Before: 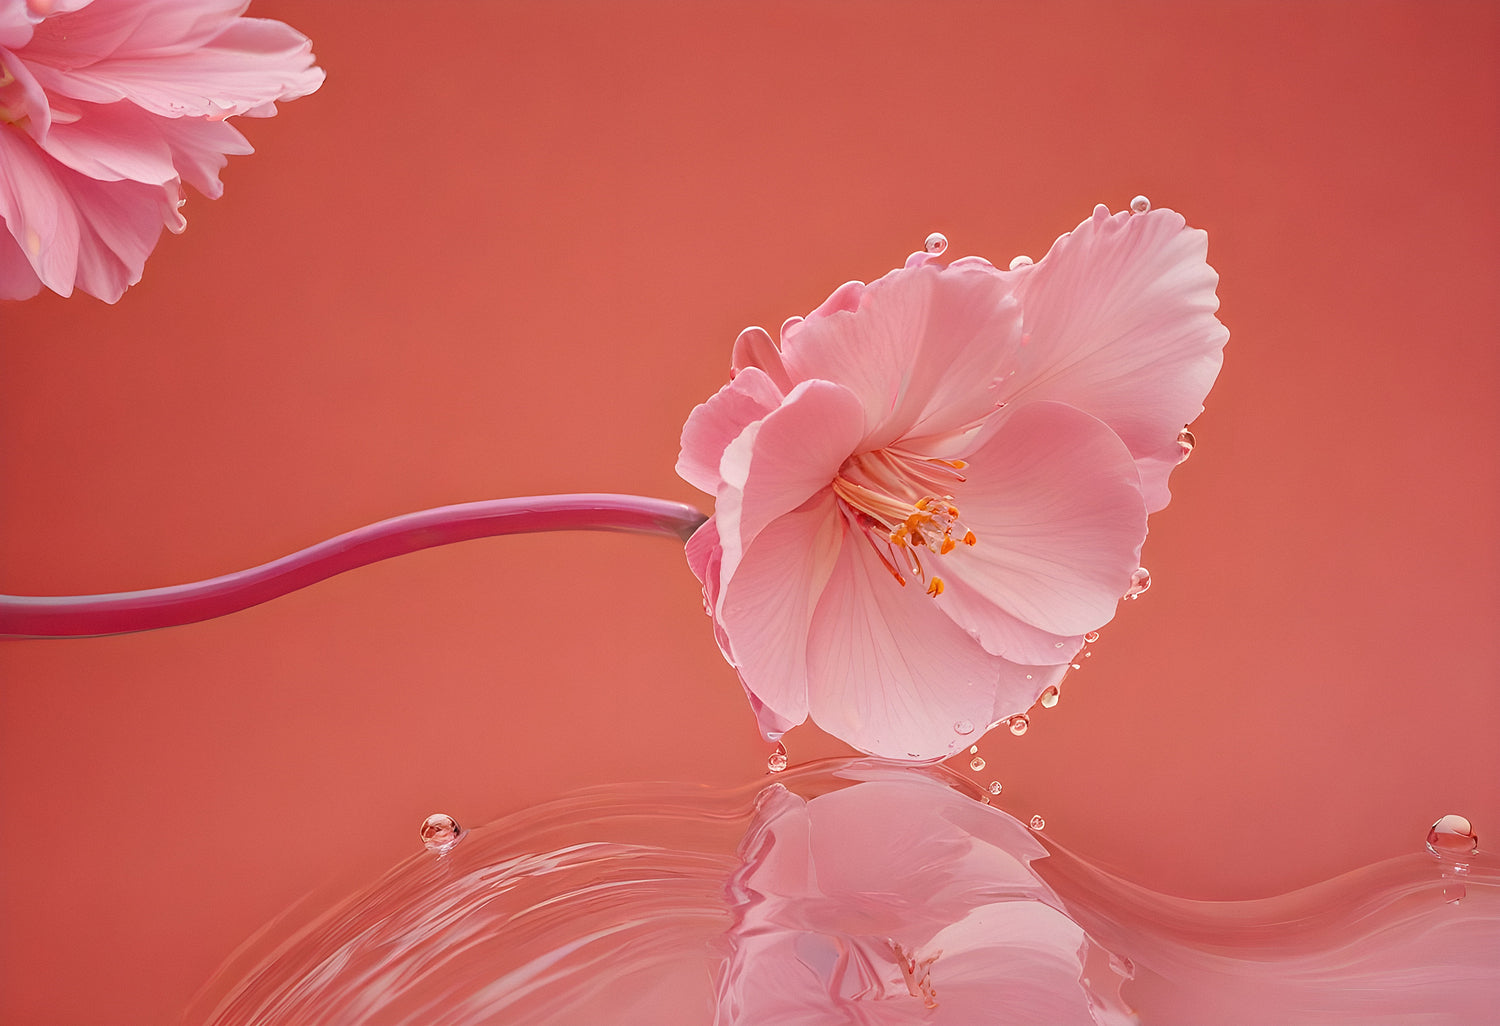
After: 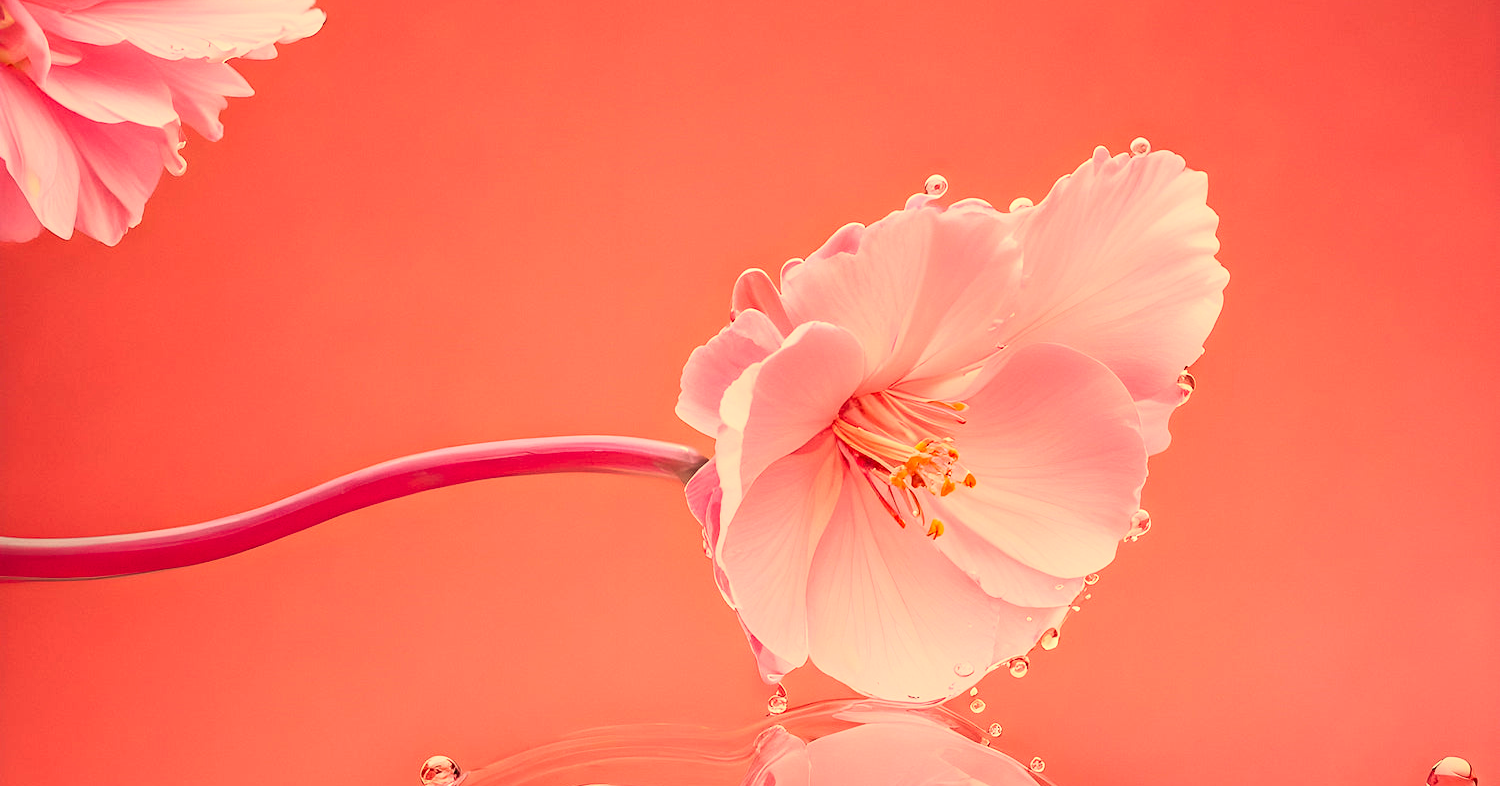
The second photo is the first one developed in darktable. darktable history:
tone curve: curves: ch0 [(0, 0) (0.739, 0.837) (1, 1)]; ch1 [(0, 0) (0.226, 0.261) (0.383, 0.397) (0.462, 0.473) (0.498, 0.502) (0.521, 0.52) (0.578, 0.57) (1, 1)]; ch2 [(0, 0) (0.438, 0.456) (0.5, 0.5) (0.547, 0.557) (0.597, 0.58) (0.629, 0.603) (1, 1)], color space Lab, independent channels, preserve colors none
contrast brightness saturation: contrast 0.18, saturation 0.3
white balance: red 1.08, blue 0.791
tone equalizer: on, module defaults
crop: top 5.667%, bottom 17.637%
